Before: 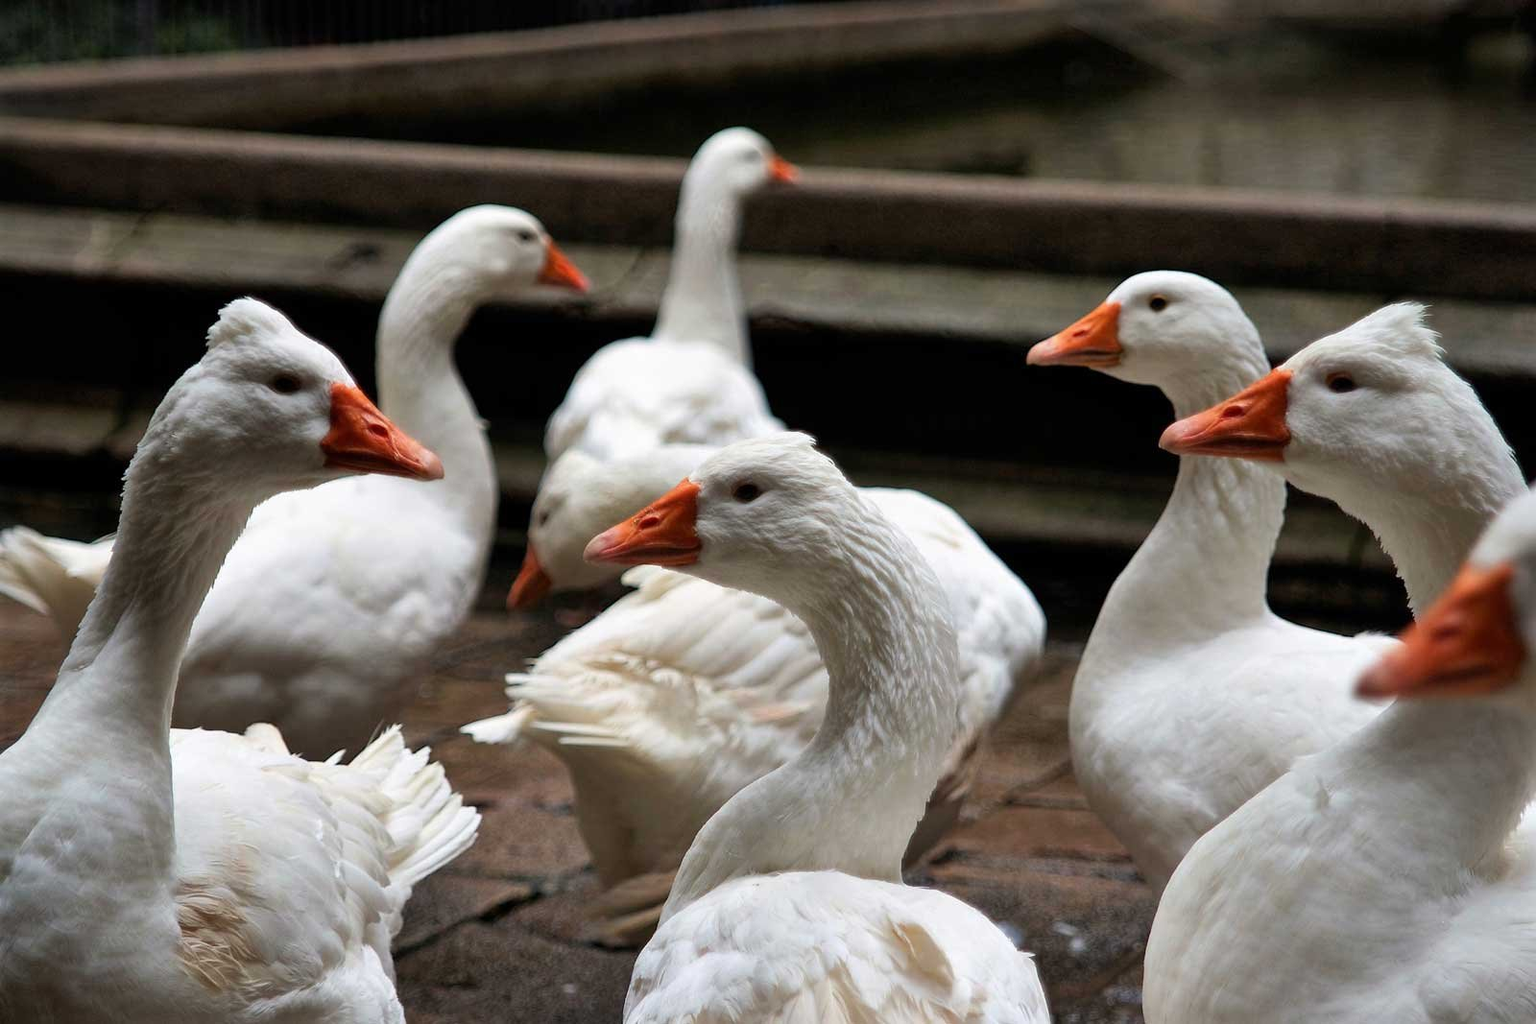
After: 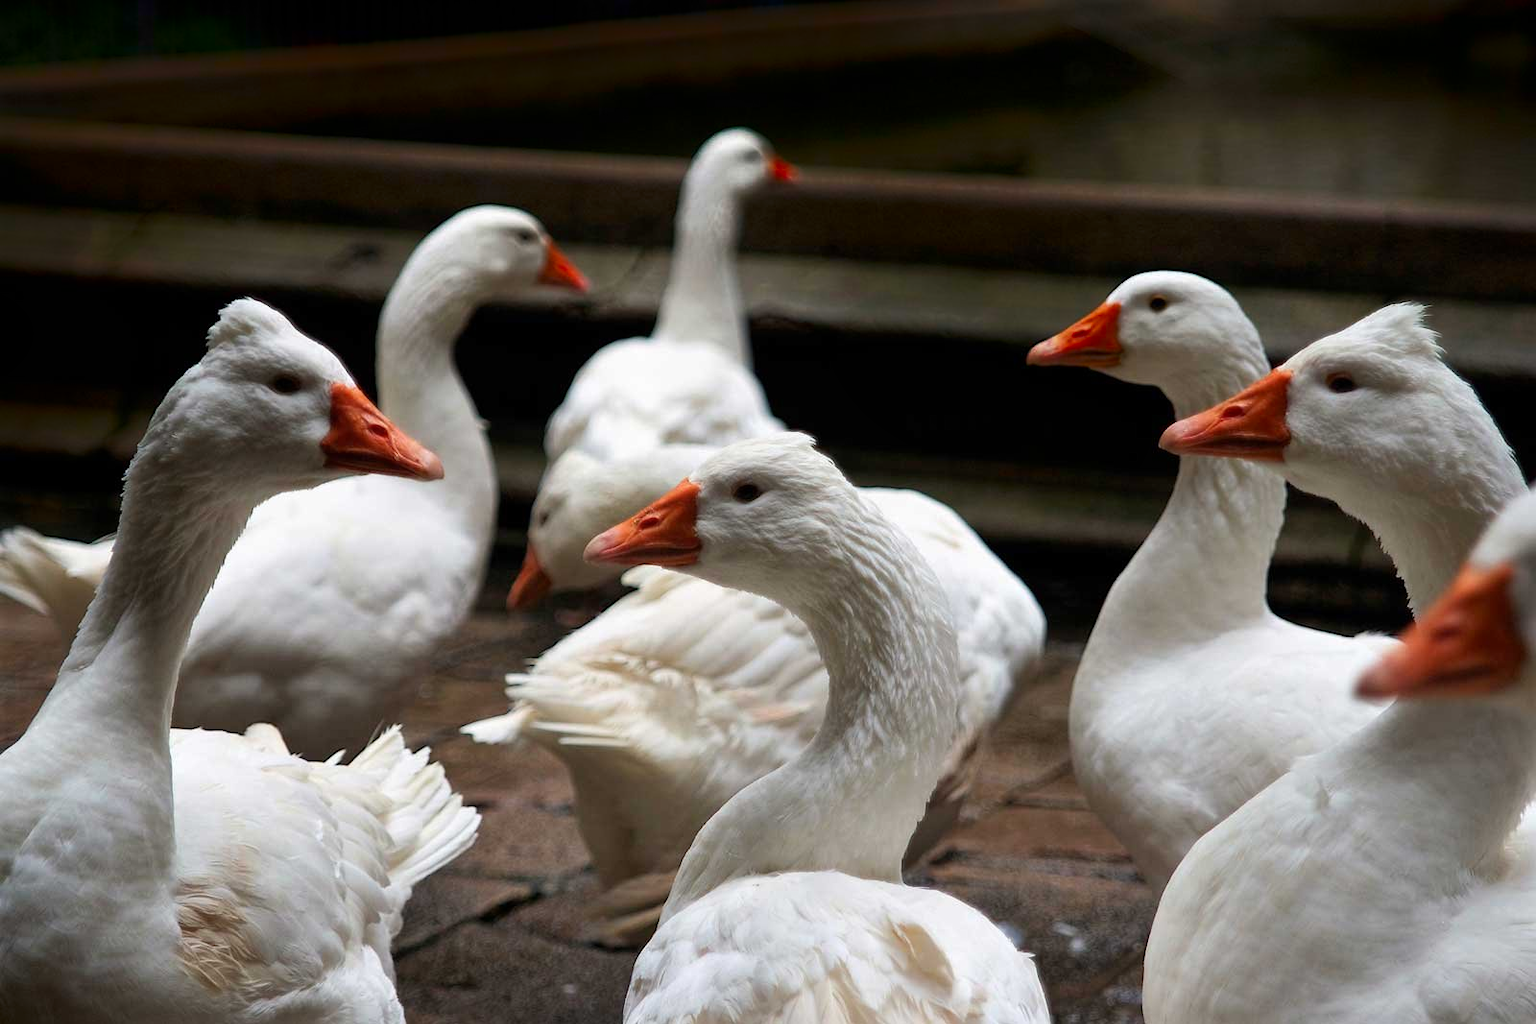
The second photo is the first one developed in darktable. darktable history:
shadows and highlights: shadows -69.35, highlights 36.04, soften with gaussian
